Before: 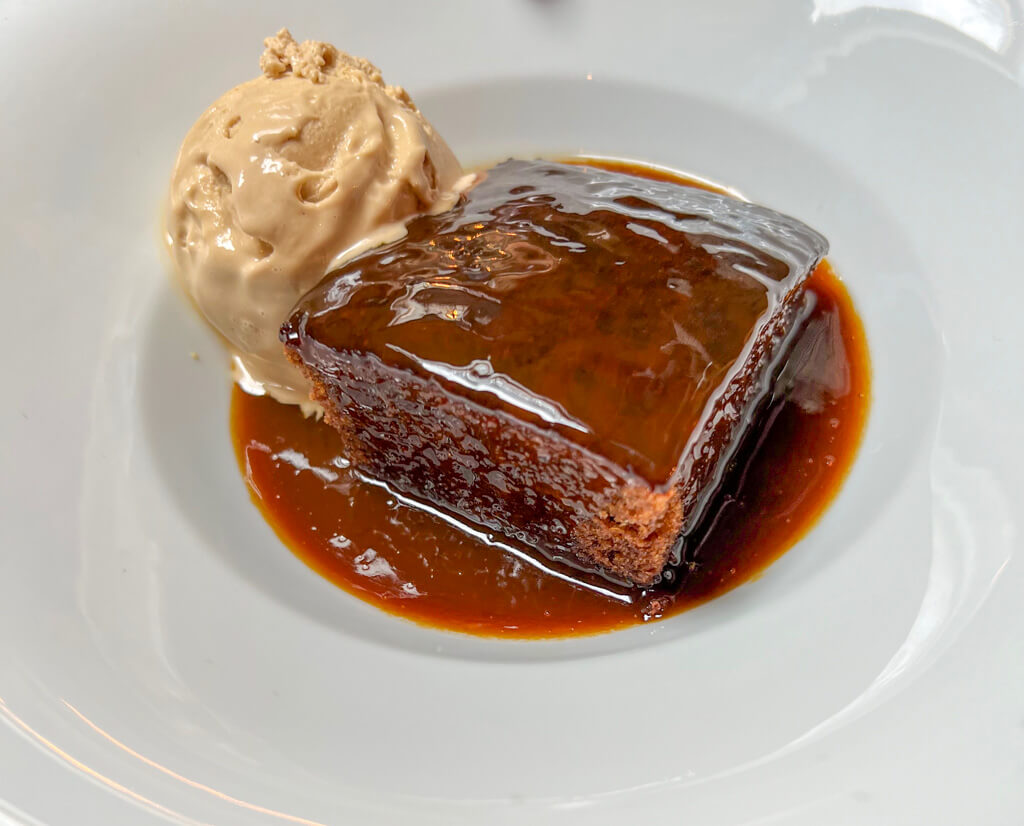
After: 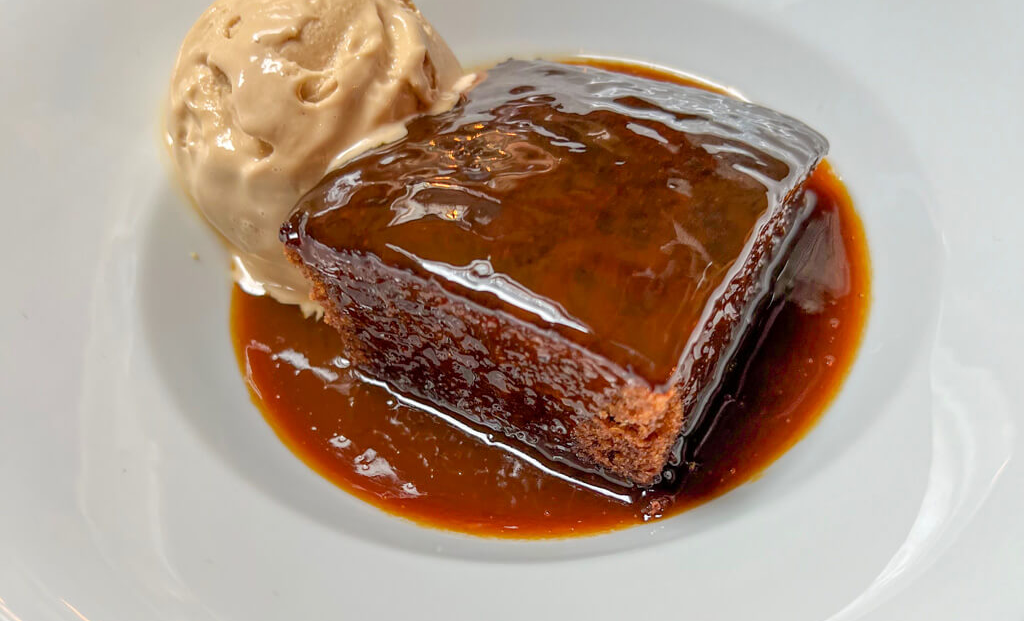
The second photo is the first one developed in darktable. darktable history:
crop and rotate: top 12.198%, bottom 12.546%
